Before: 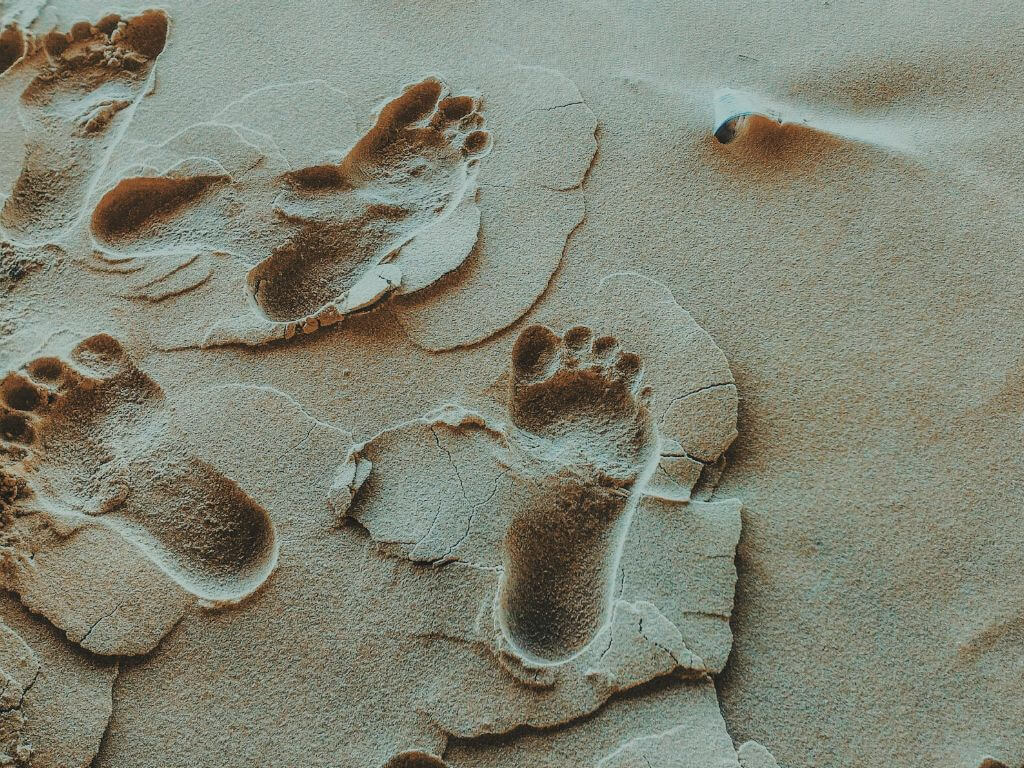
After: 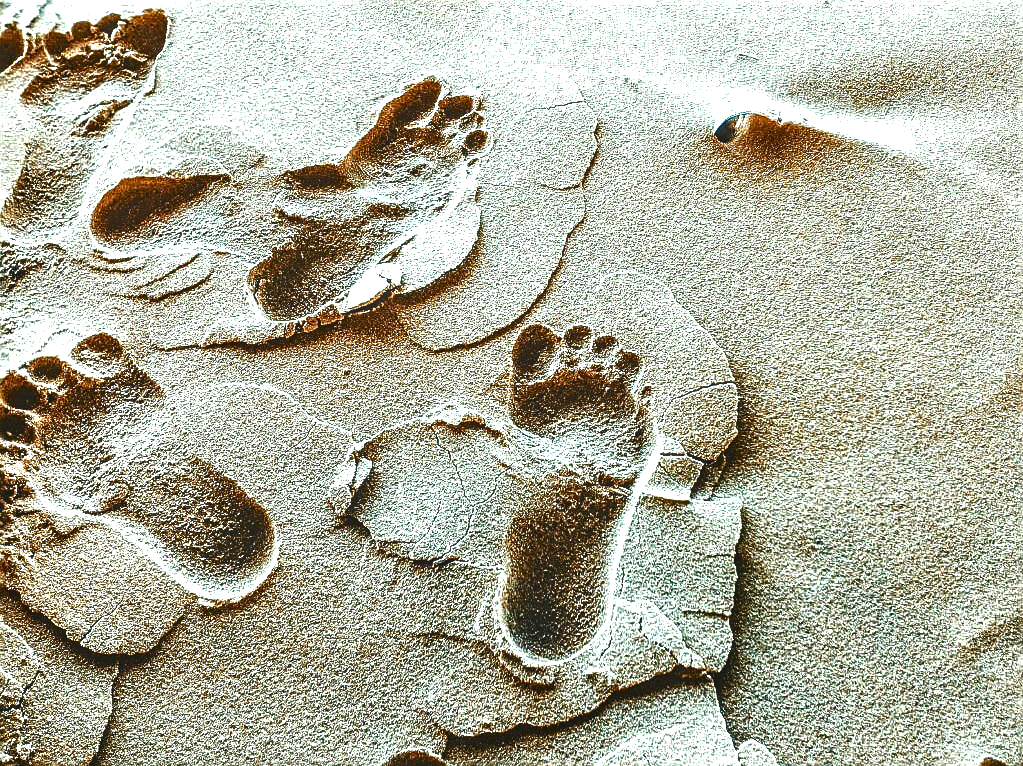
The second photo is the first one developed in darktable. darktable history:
contrast brightness saturation: brightness -0.509
exposure: black level correction -0.006, exposure 1 EV, compensate highlight preservation false
crop: top 0.131%, bottom 0.11%
contrast equalizer: y [[0.5, 0.5, 0.544, 0.569, 0.5, 0.5], [0.5 ×6], [0.5 ×6], [0 ×6], [0 ×6]]
color balance rgb: linear chroma grading › global chroma 8.831%, perceptual saturation grading › global saturation 0.667%, perceptual saturation grading › highlights -29.021%, perceptual saturation grading › mid-tones 29.527%, perceptual saturation grading › shadows 60.318%, perceptual brilliance grading › global brilliance 15.365%, perceptual brilliance grading › shadows -35.288%, global vibrance 11.567%, contrast 5.004%
local contrast: on, module defaults
sharpen: amount 0.894
